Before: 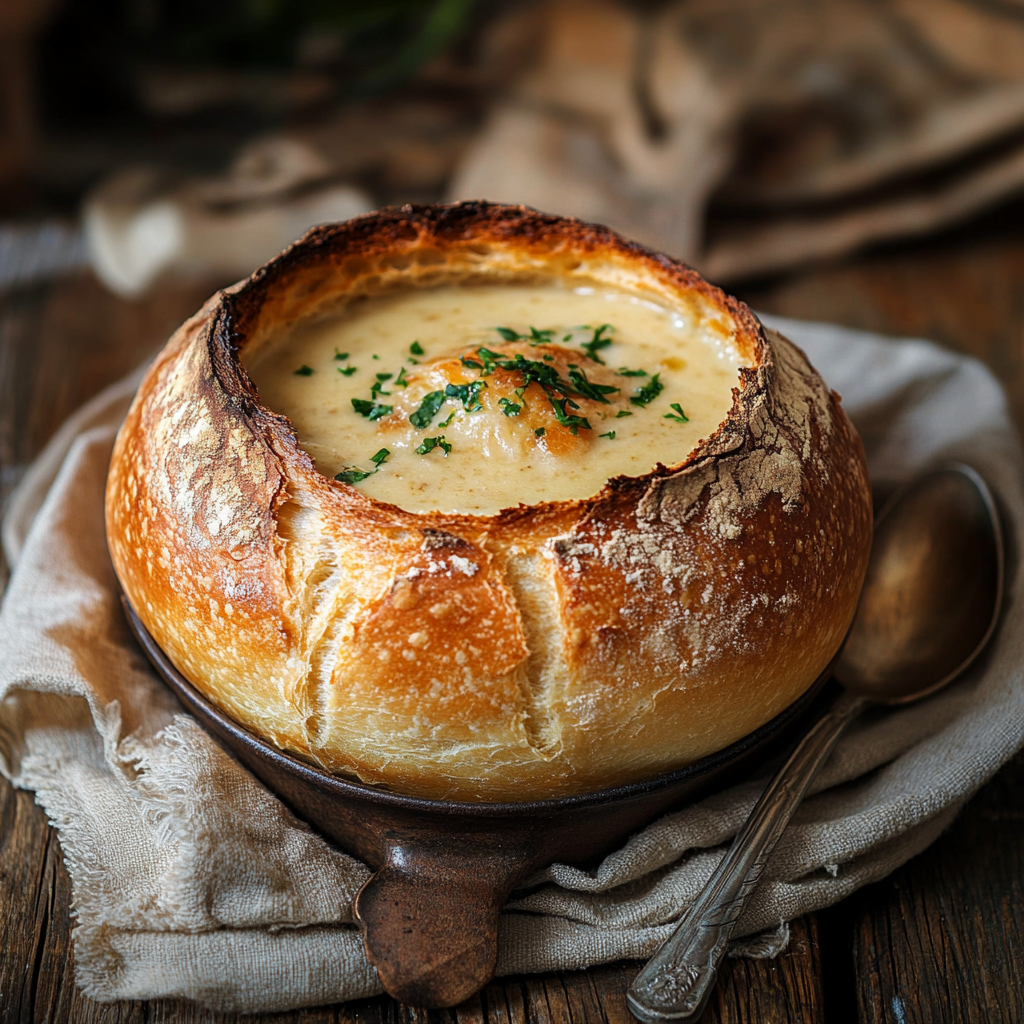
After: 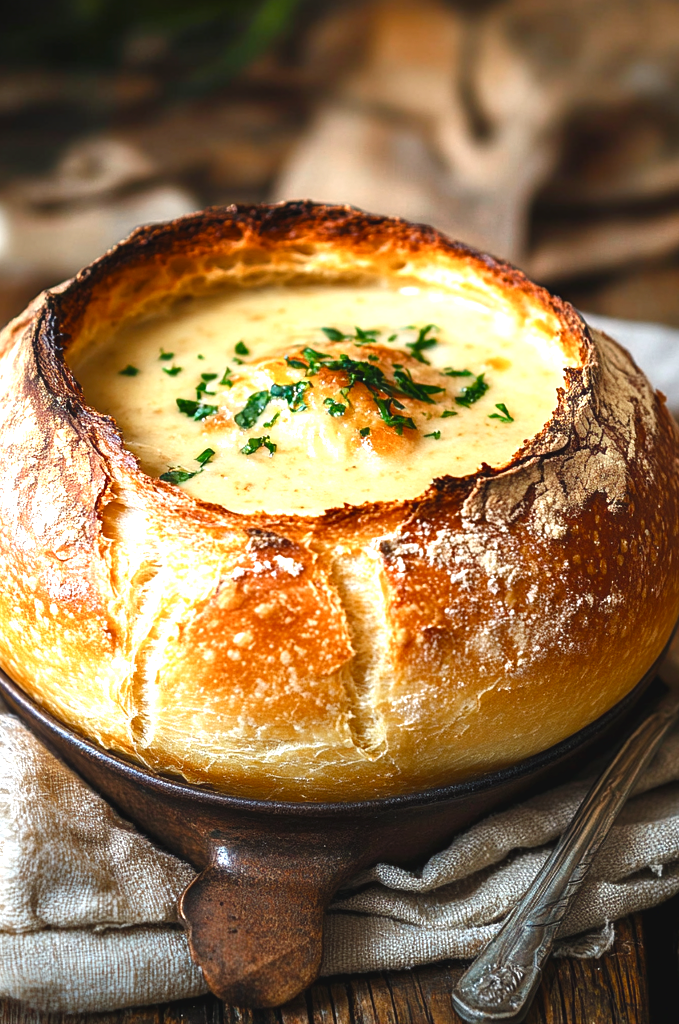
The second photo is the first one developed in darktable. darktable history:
crop: left 17.134%, right 16.472%
exposure: exposure 0.633 EV, compensate highlight preservation false
color balance rgb: global offset › luminance 0.485%, linear chroma grading › global chroma 9.486%, perceptual saturation grading › global saturation 0.325%, perceptual saturation grading › highlights -15.458%, perceptual saturation grading › shadows 25.053%, perceptual brilliance grading › highlights 11.408%
